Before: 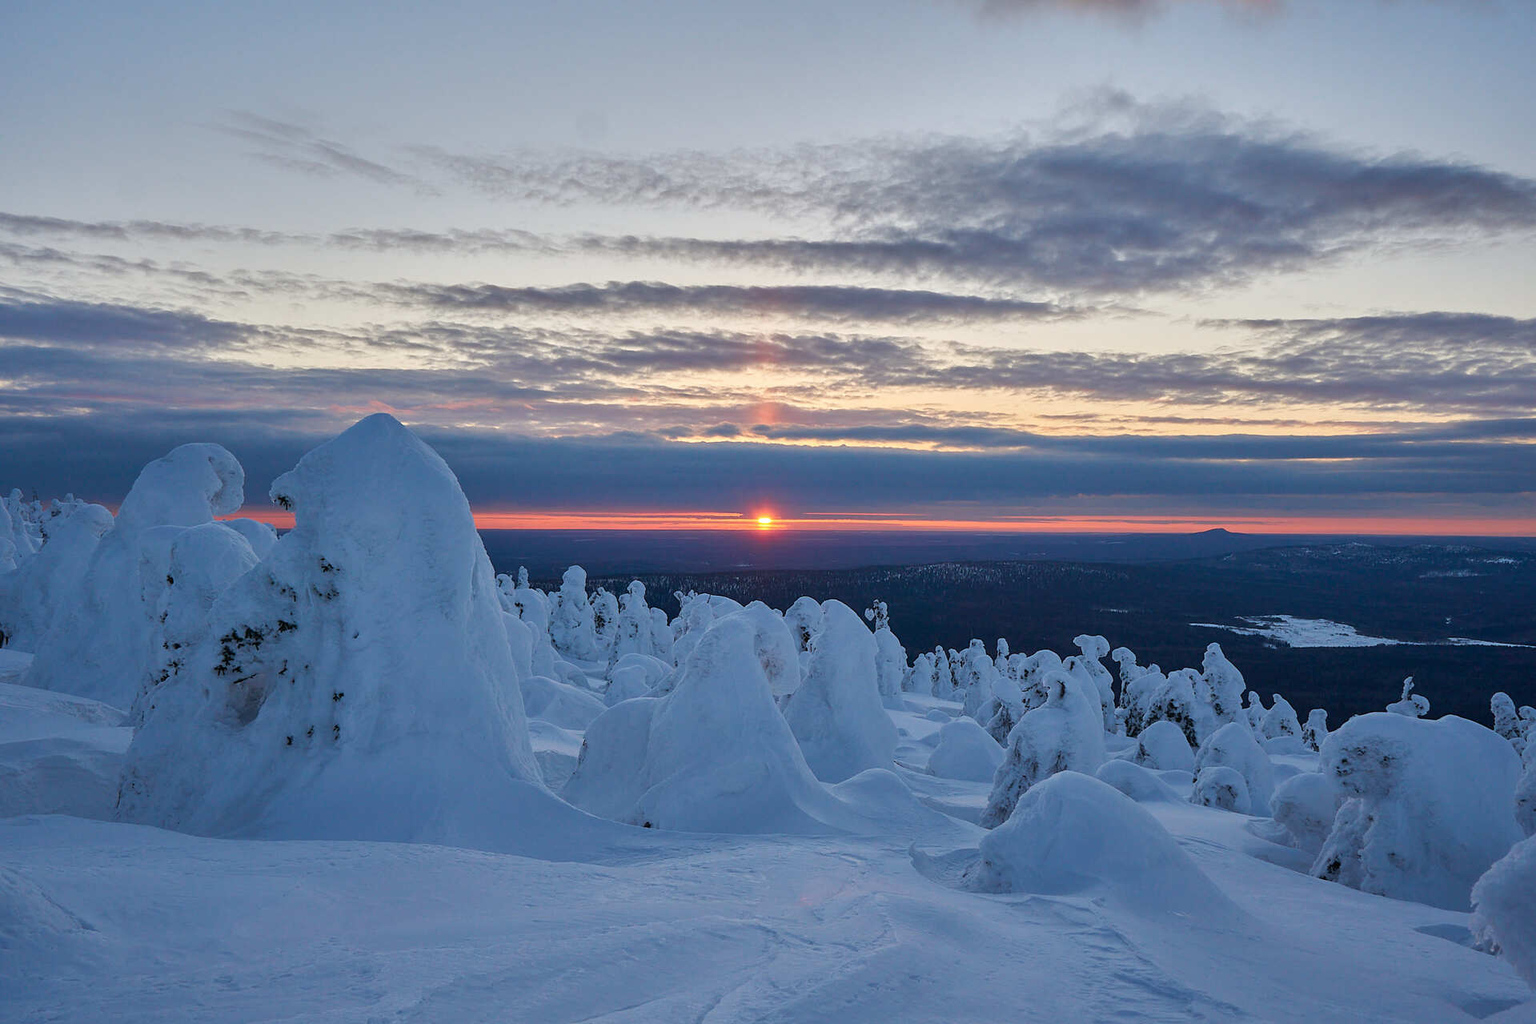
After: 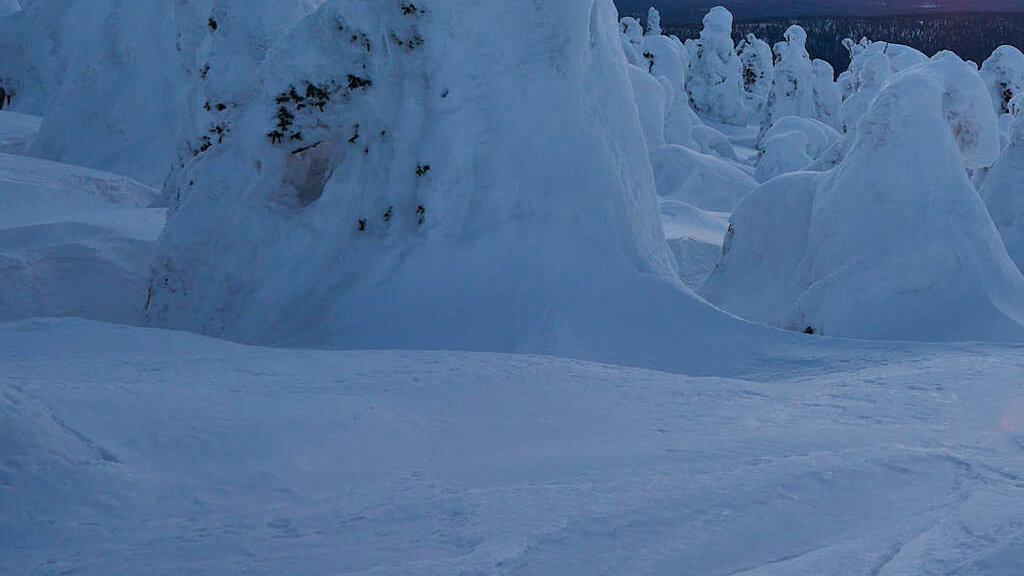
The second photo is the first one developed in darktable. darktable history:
shadows and highlights: shadows 37.27, highlights -28.18, soften with gaussian
crop and rotate: top 54.778%, right 46.61%, bottom 0.159%
